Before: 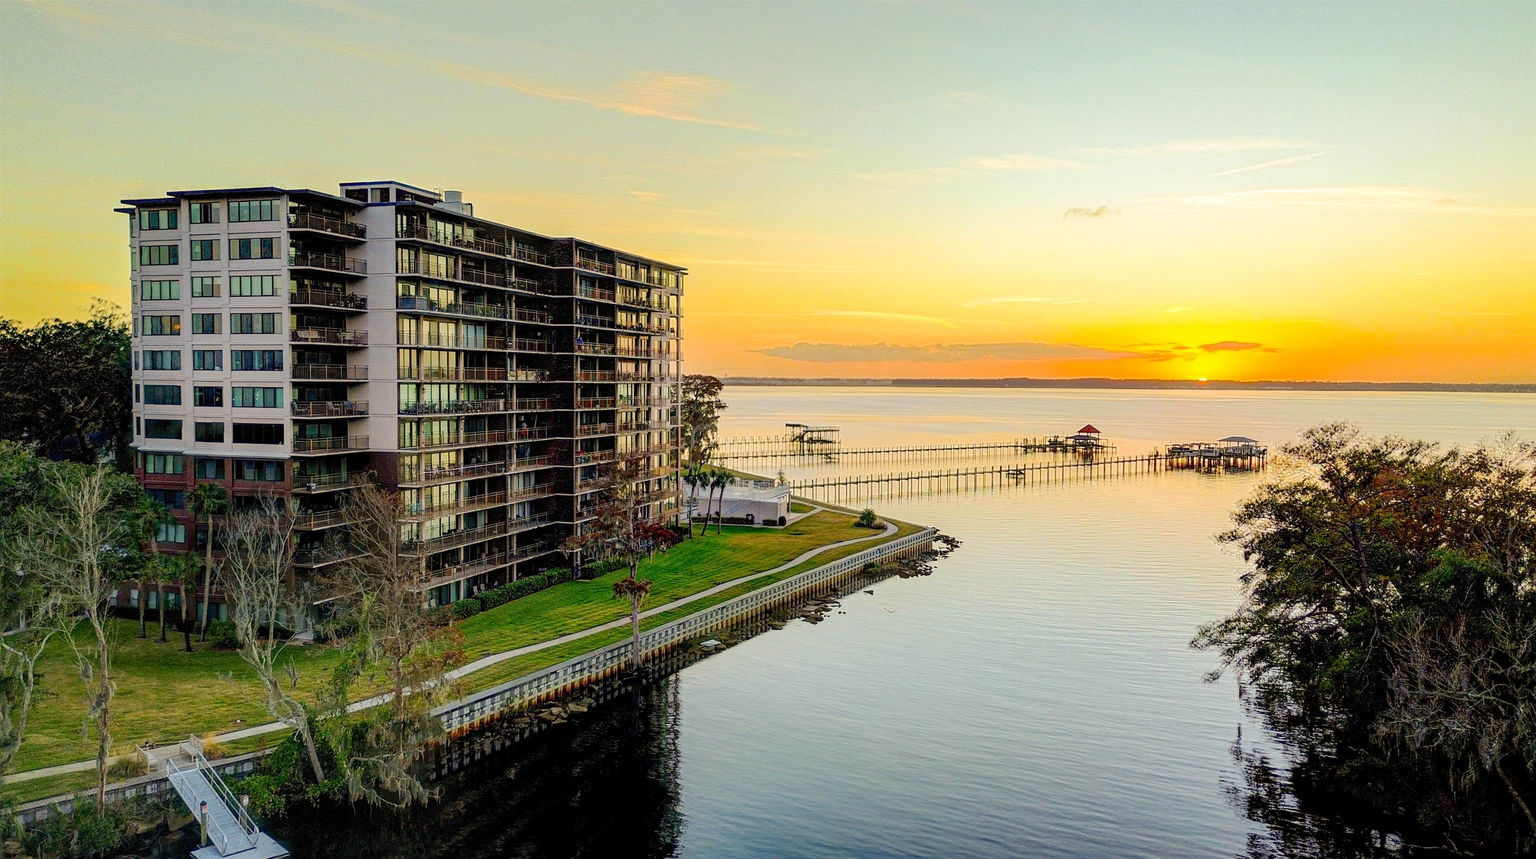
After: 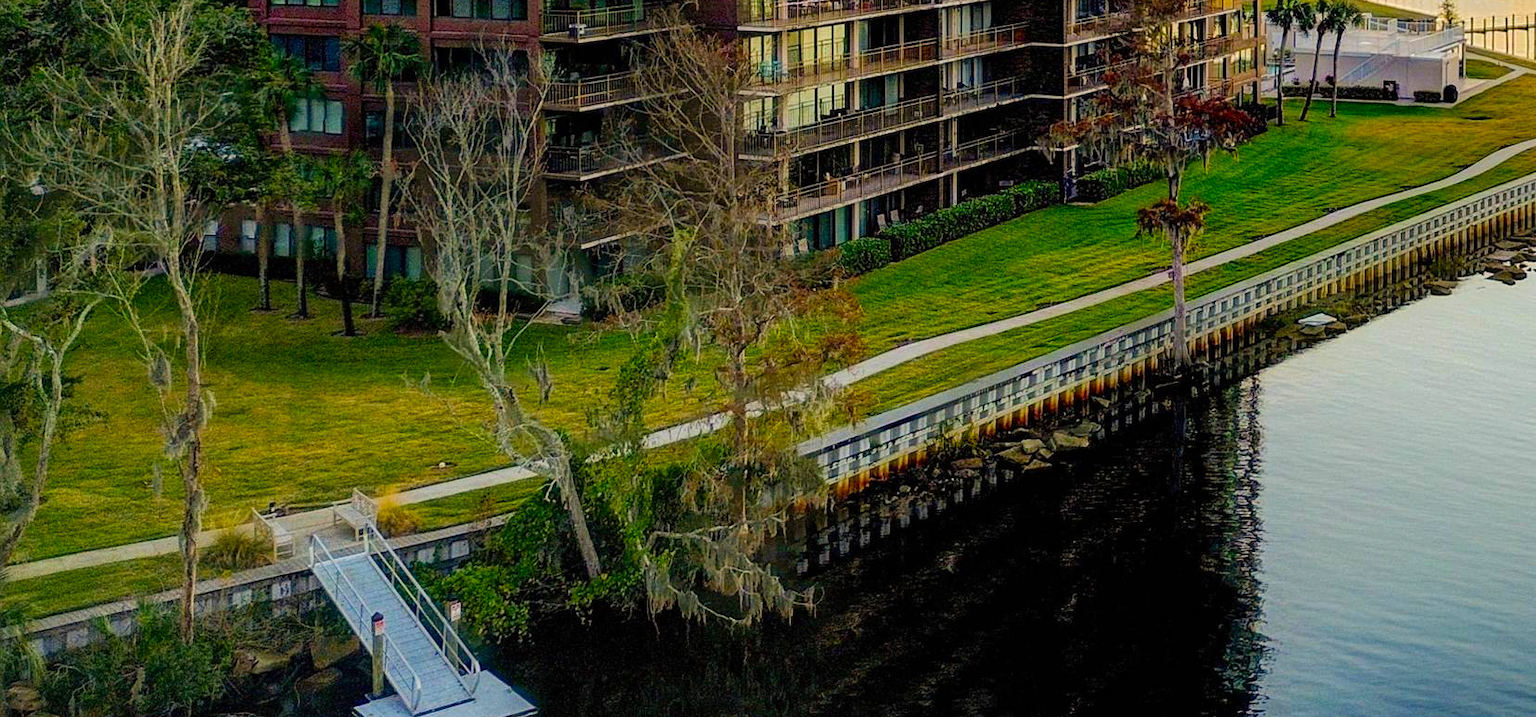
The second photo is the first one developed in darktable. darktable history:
crop and rotate: top 54.814%, right 46.053%, bottom 0.114%
color balance rgb: perceptual saturation grading › global saturation 25.249%, global vibrance 20%
